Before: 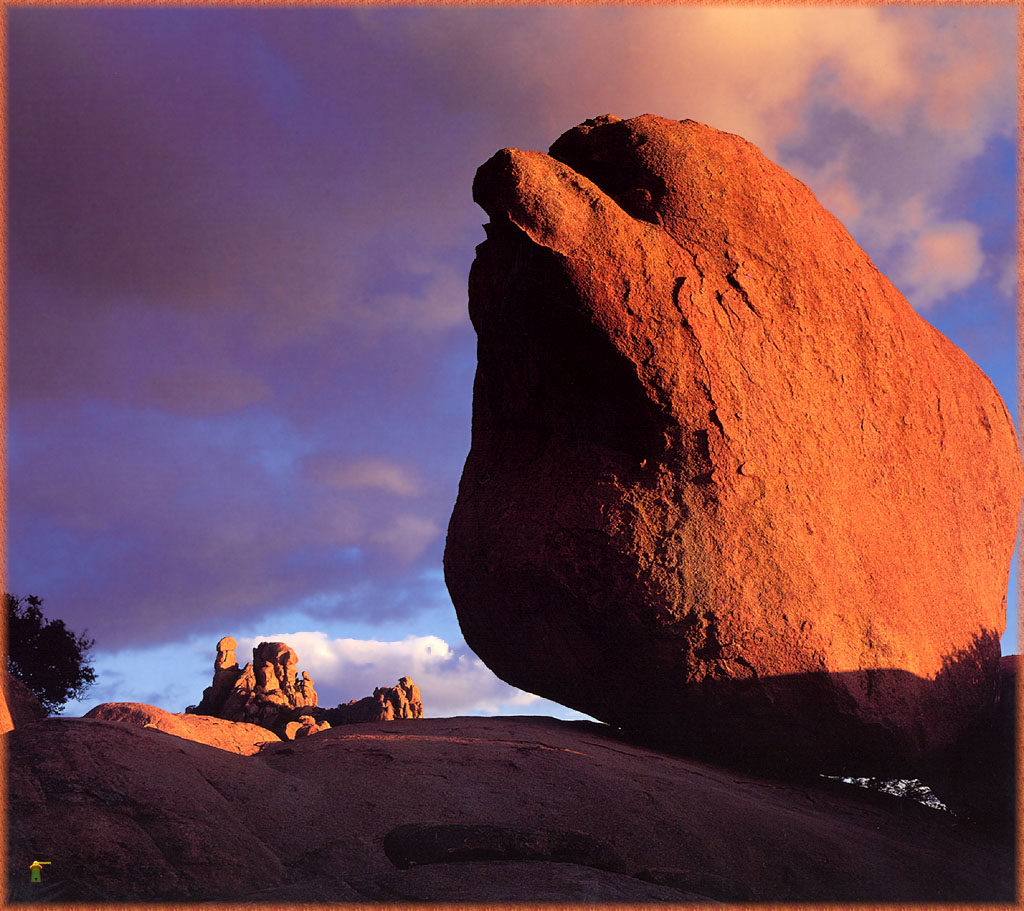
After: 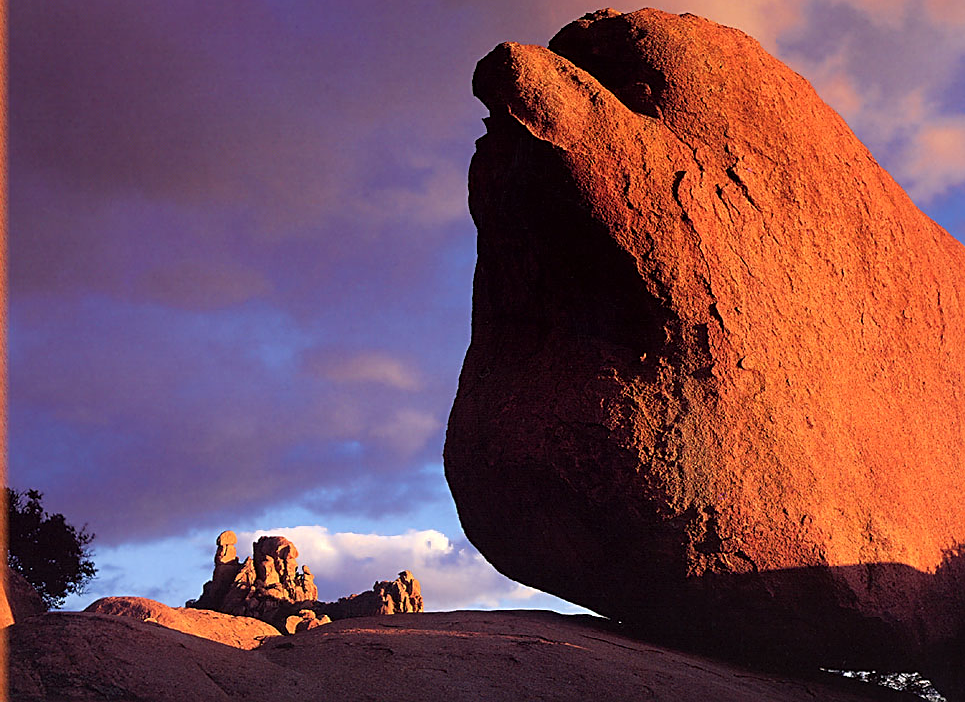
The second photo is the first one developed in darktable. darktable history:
tone equalizer: on, module defaults
crop and rotate: angle 0.03°, top 11.643%, right 5.651%, bottom 11.189%
color balance rgb: global vibrance 10%
sharpen: on, module defaults
